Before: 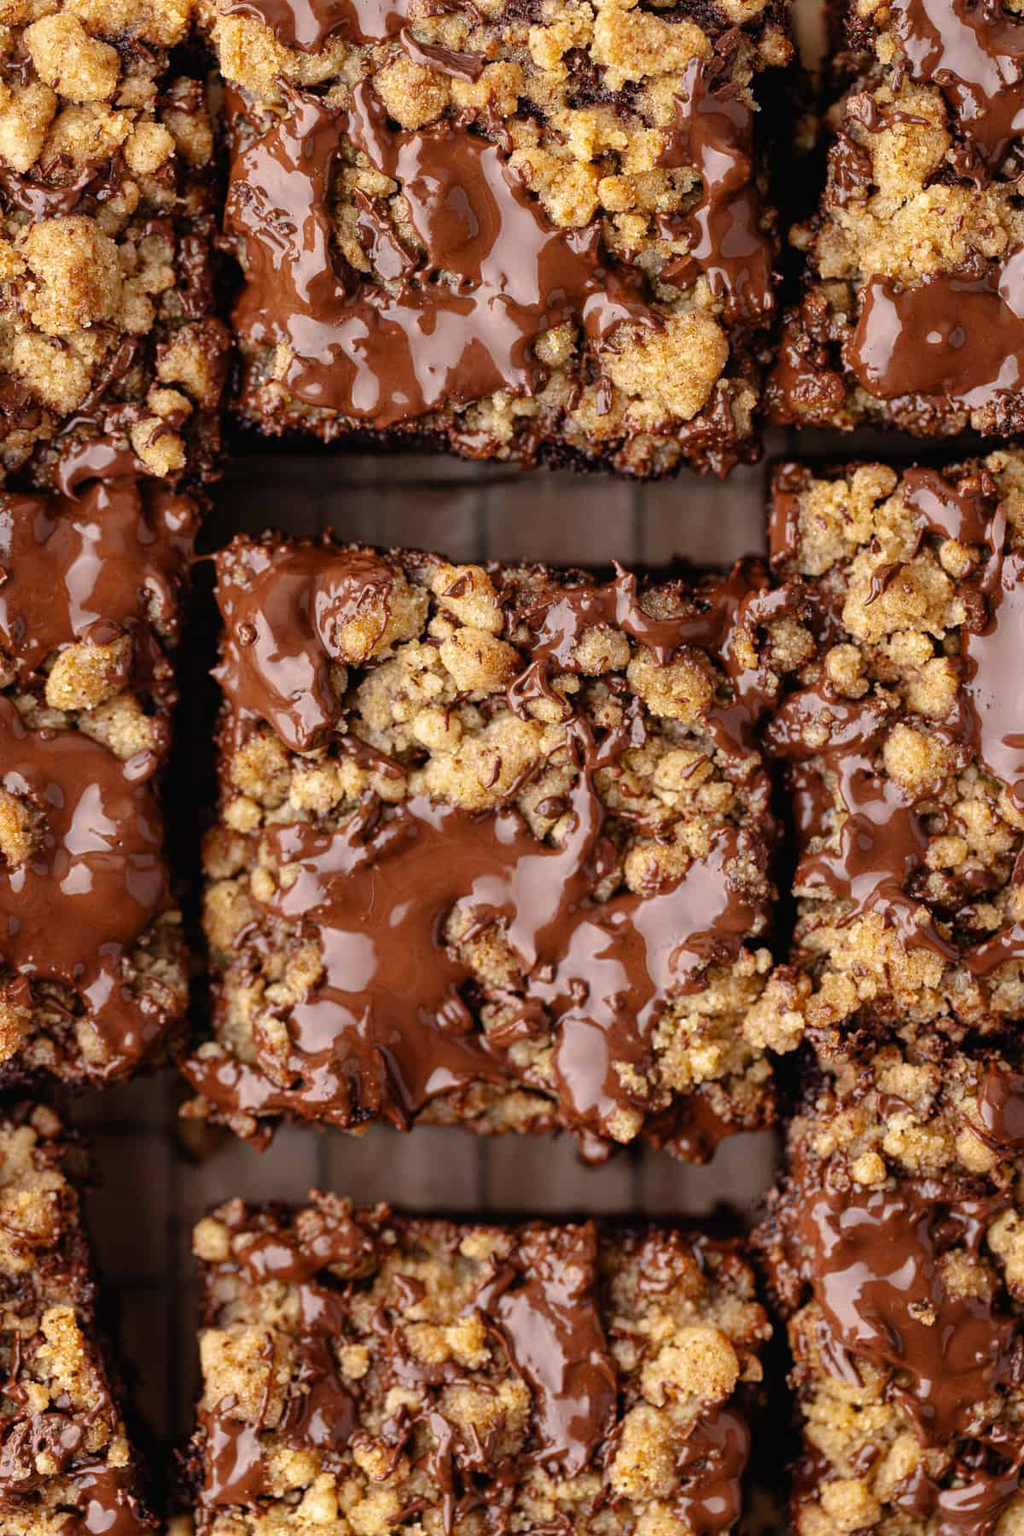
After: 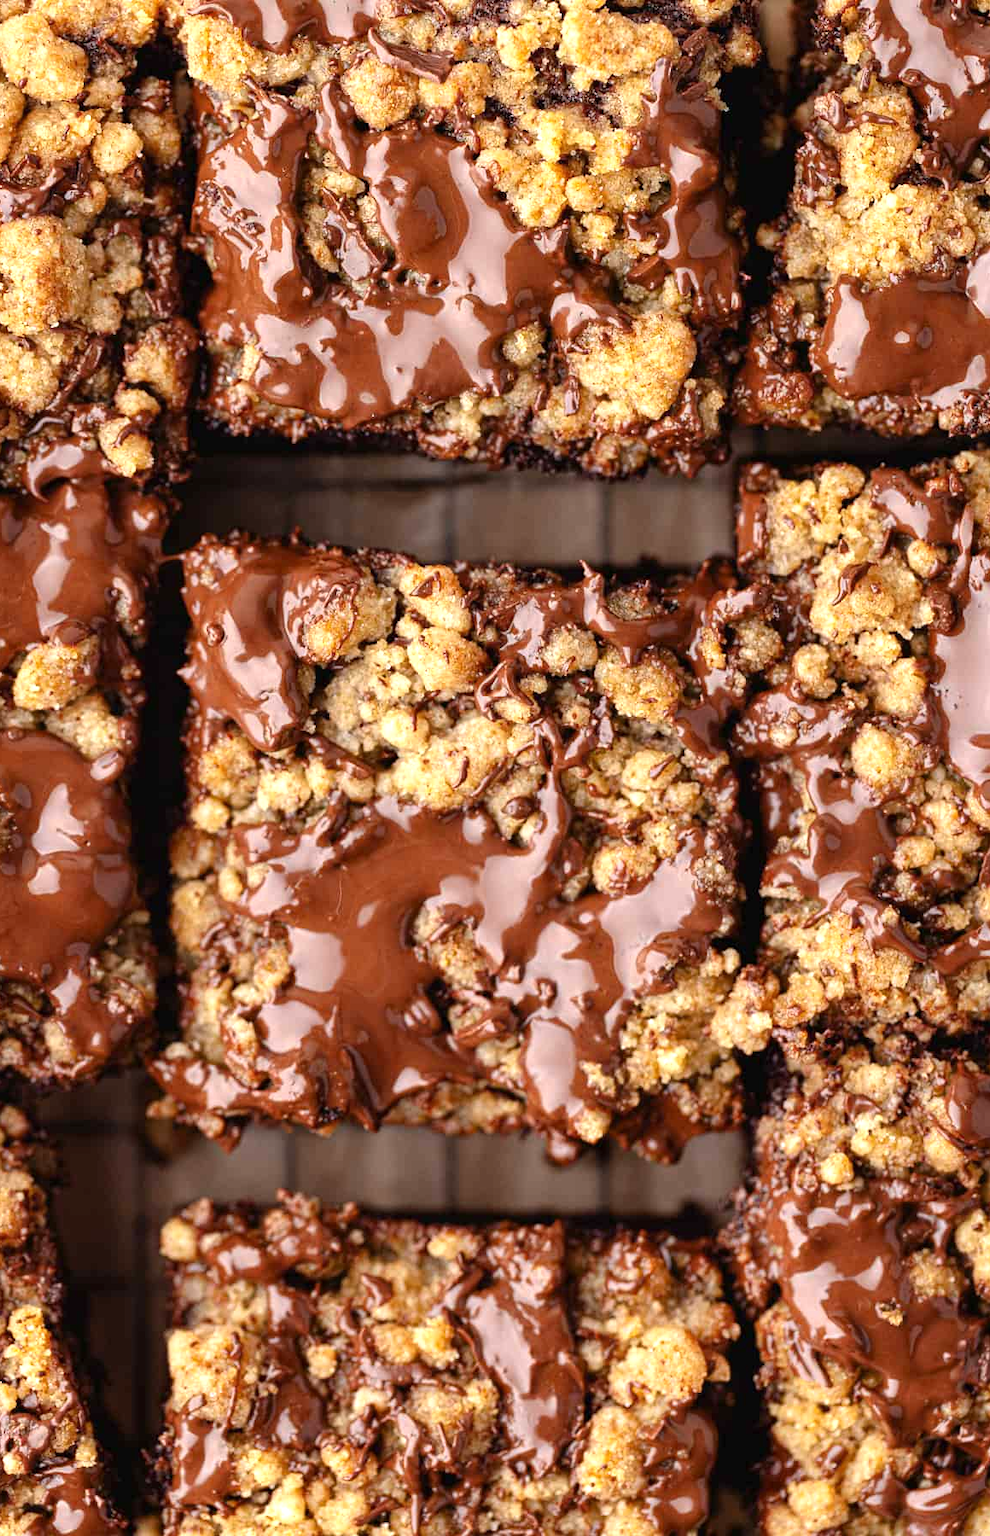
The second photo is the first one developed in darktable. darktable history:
crop and rotate: left 3.238%
exposure: exposure 0.564 EV, compensate highlight preservation false
